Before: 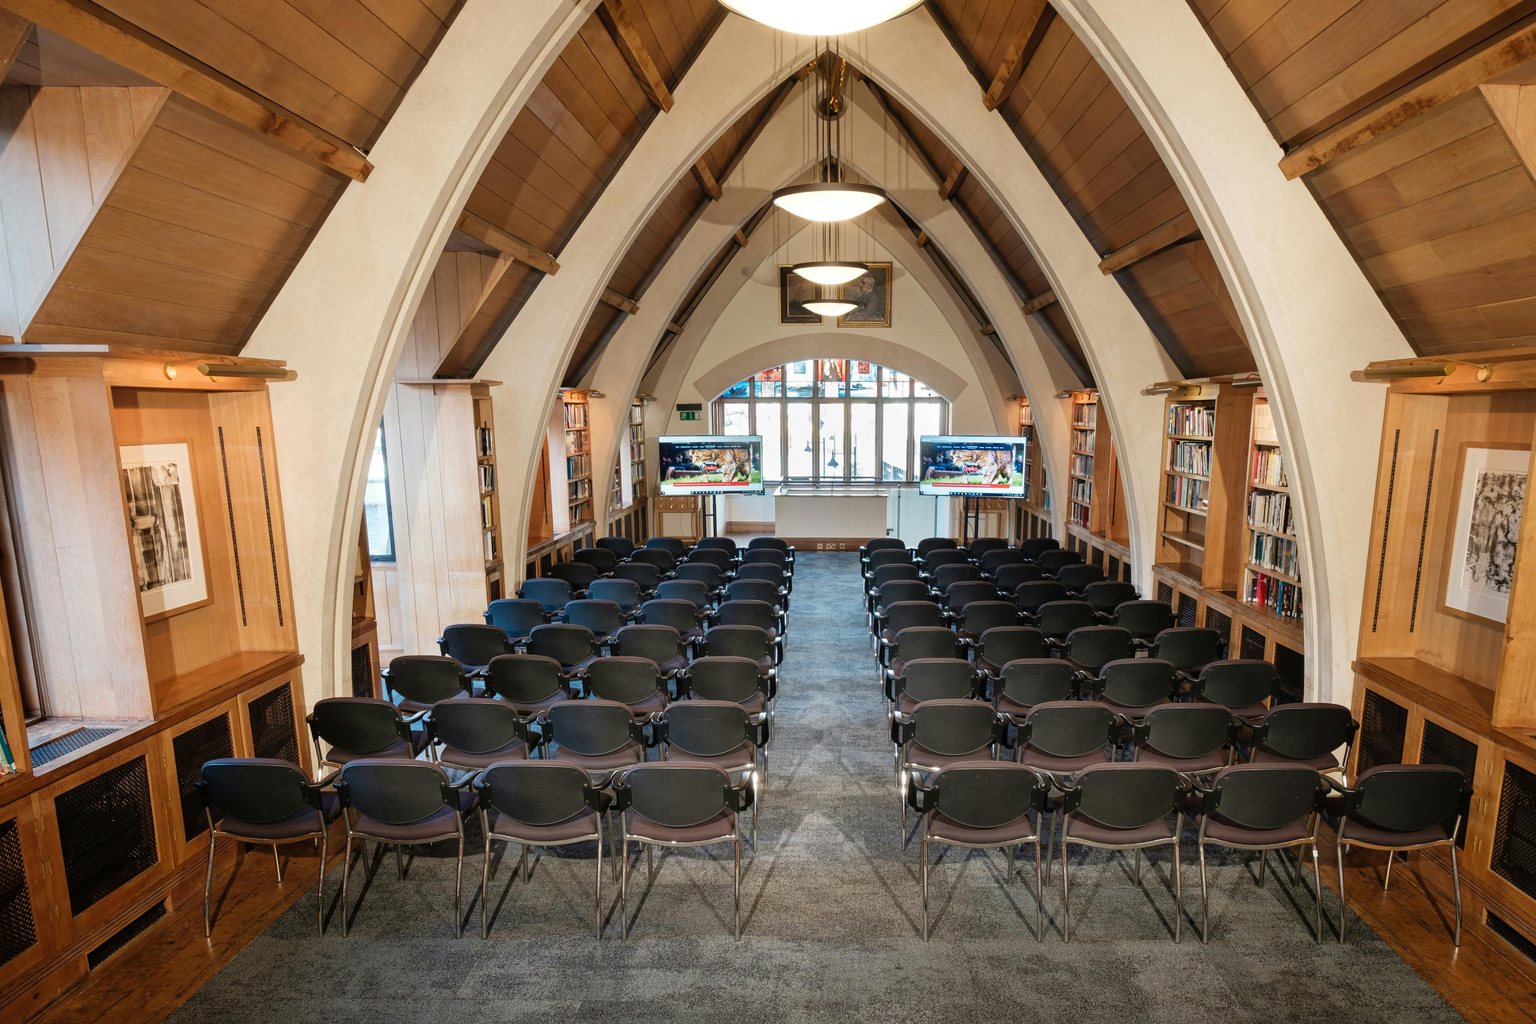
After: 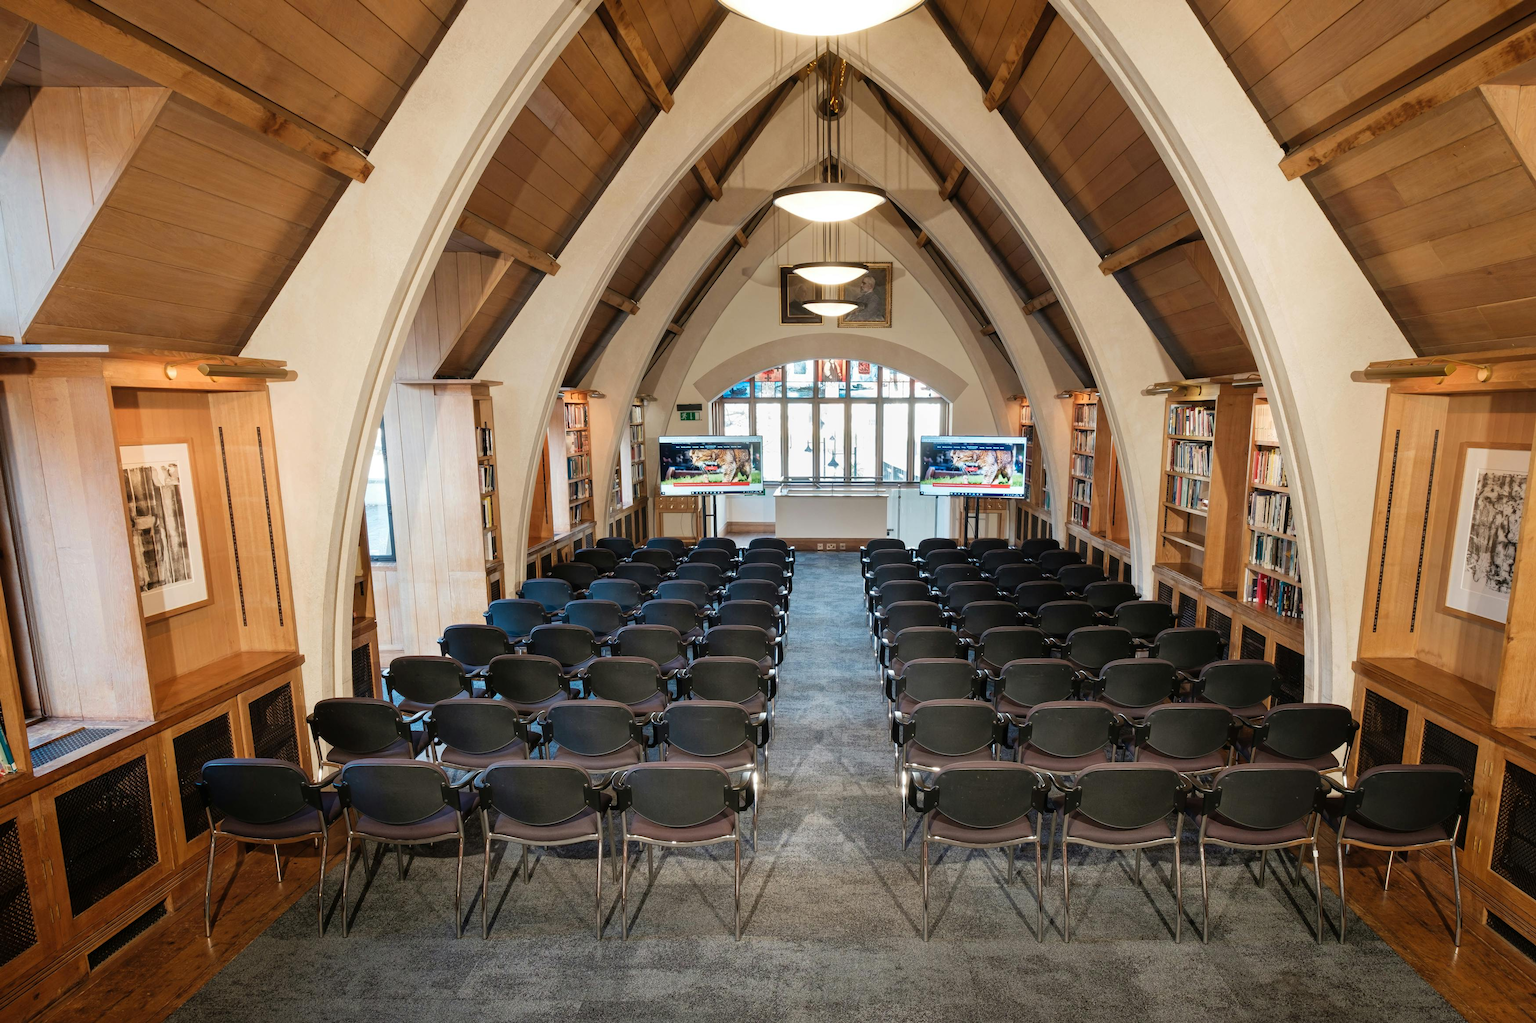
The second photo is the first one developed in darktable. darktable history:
exposure: compensate exposure bias true, compensate highlight preservation false
levels: black 0.059%
